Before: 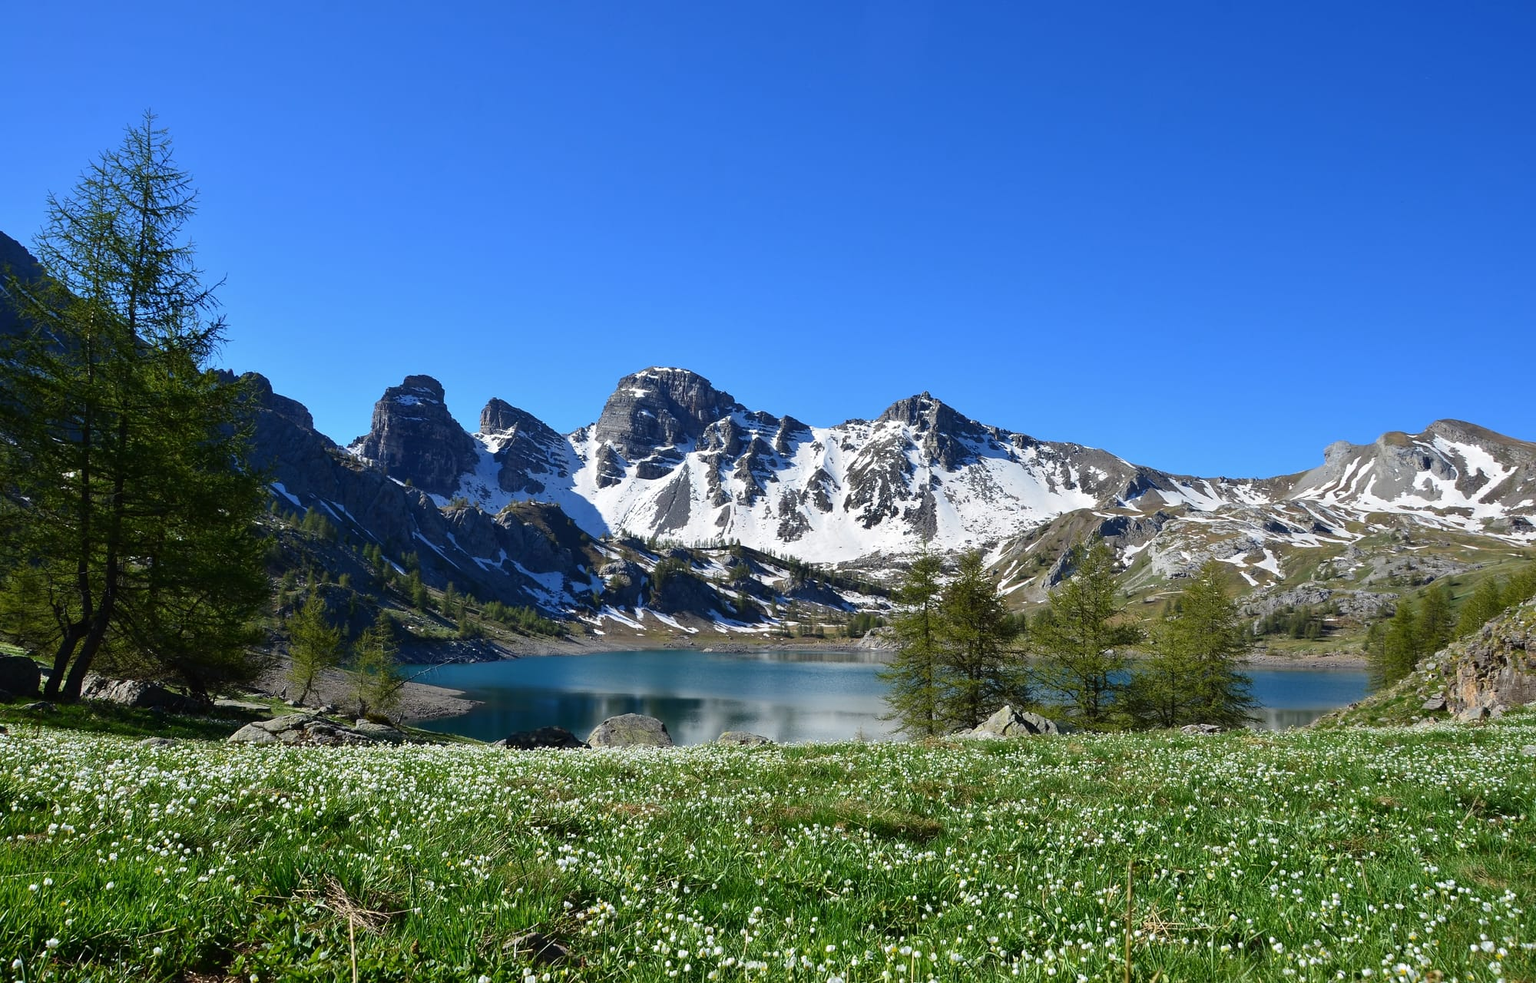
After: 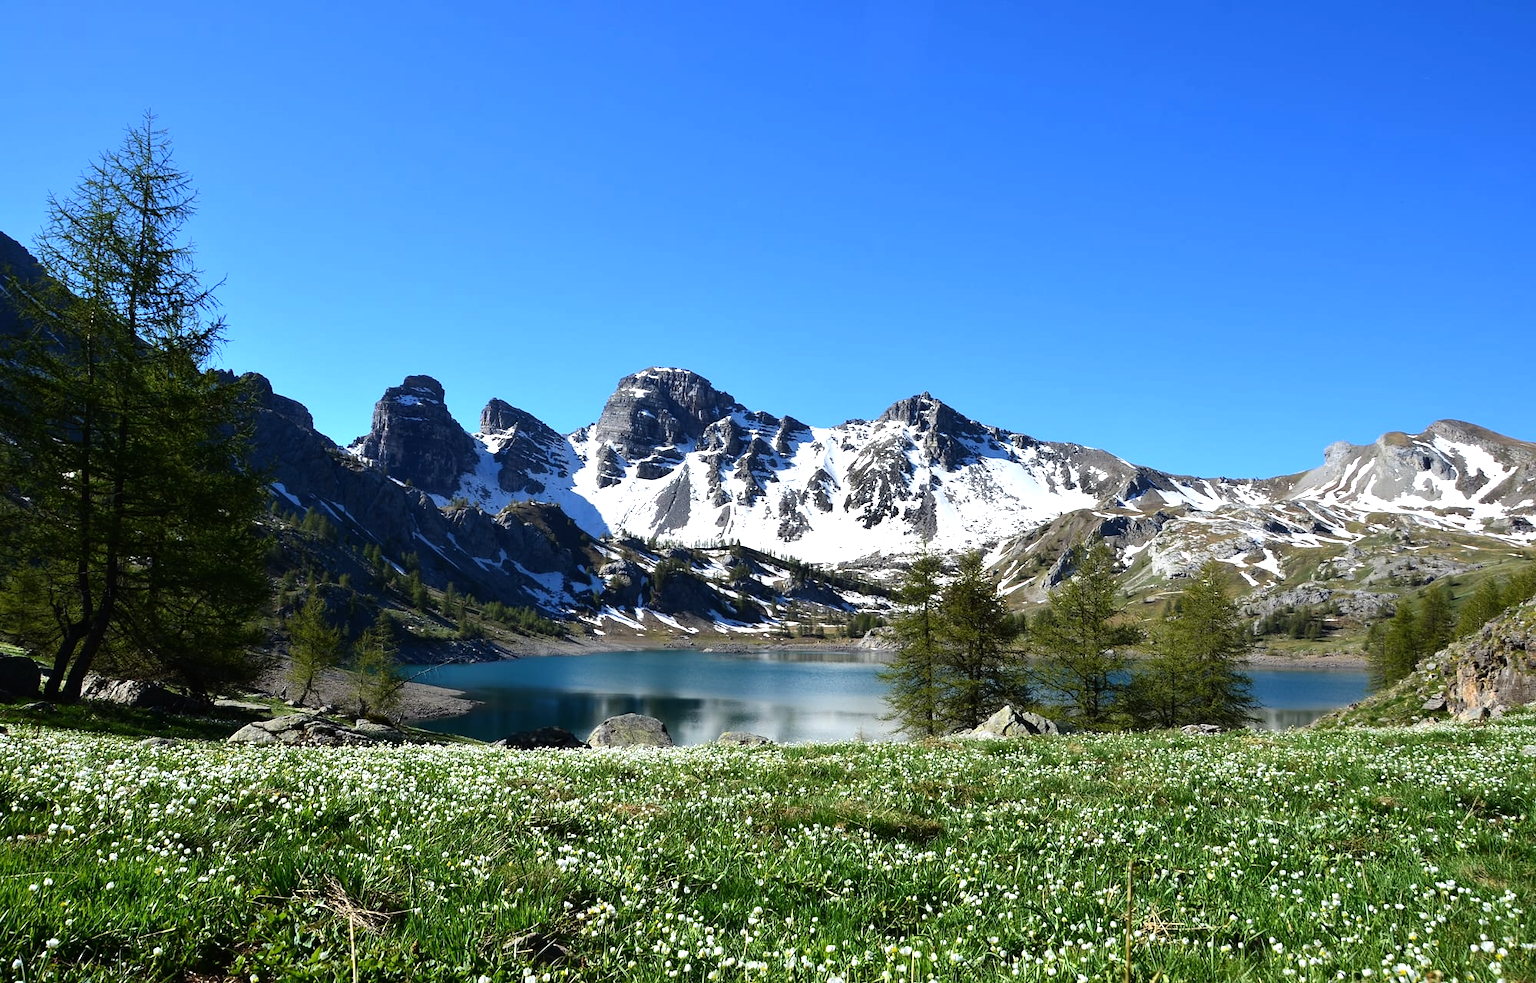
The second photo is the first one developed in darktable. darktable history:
tone equalizer: -8 EV -0.781 EV, -7 EV -0.713 EV, -6 EV -0.566 EV, -5 EV -0.389 EV, -3 EV 0.39 EV, -2 EV 0.6 EV, -1 EV 0.676 EV, +0 EV 0.773 EV, smoothing diameter 2.11%, edges refinement/feathering 16.36, mask exposure compensation -1.57 EV, filter diffusion 5
